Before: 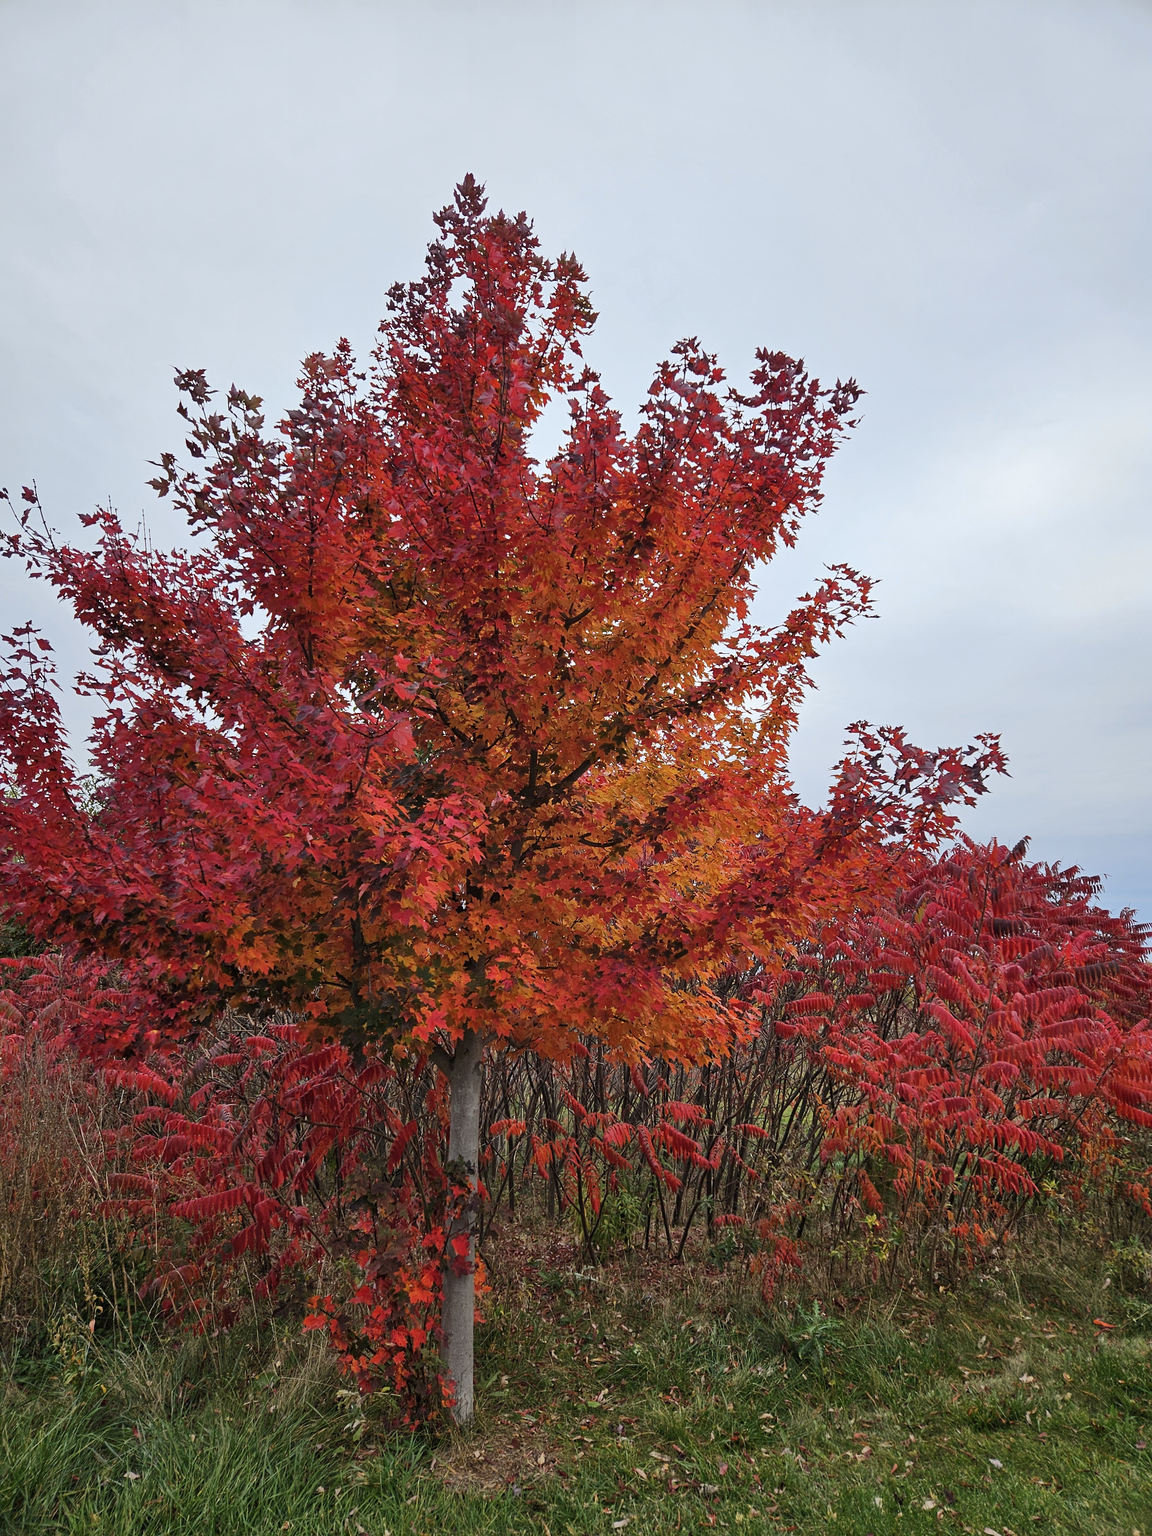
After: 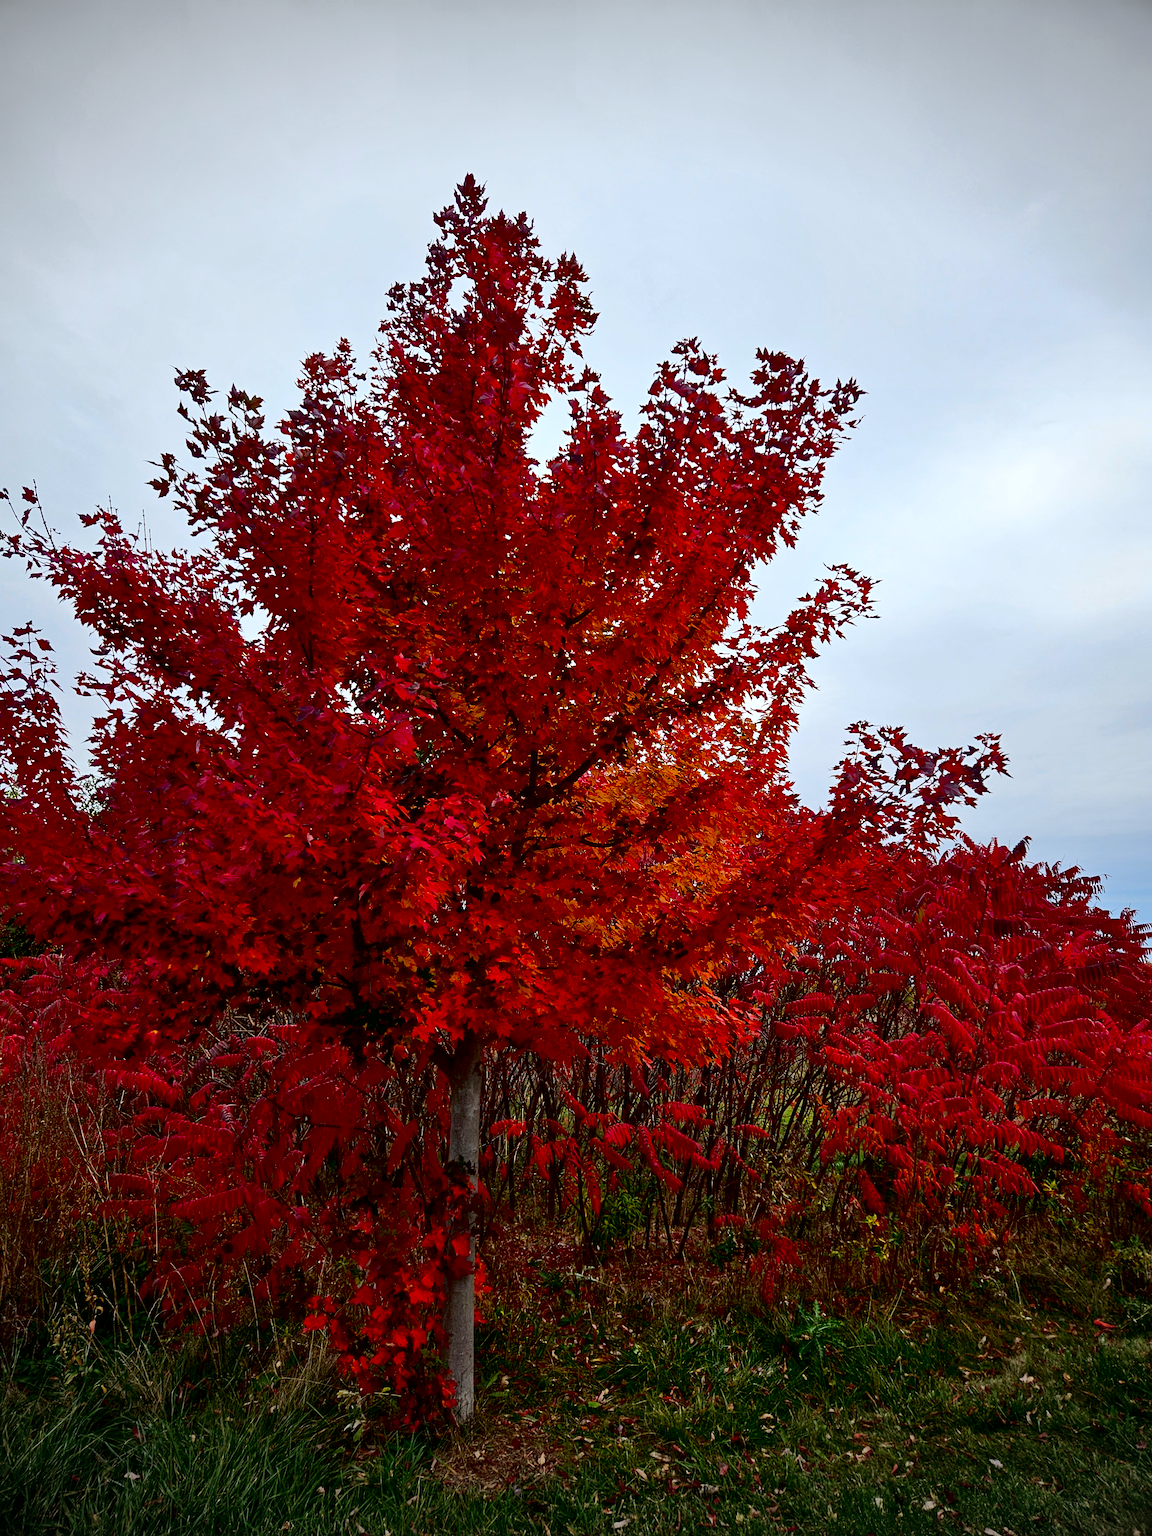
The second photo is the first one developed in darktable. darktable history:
contrast brightness saturation: contrast 0.135, brightness -0.231, saturation 0.142
exposure: black level correction 0.025, exposure 0.18 EV, compensate exposure bias true, compensate highlight preservation false
vignetting: fall-off start 97.22%, brightness -0.533, saturation -0.521, width/height ratio 1.183, unbound false
tone equalizer: on, module defaults
